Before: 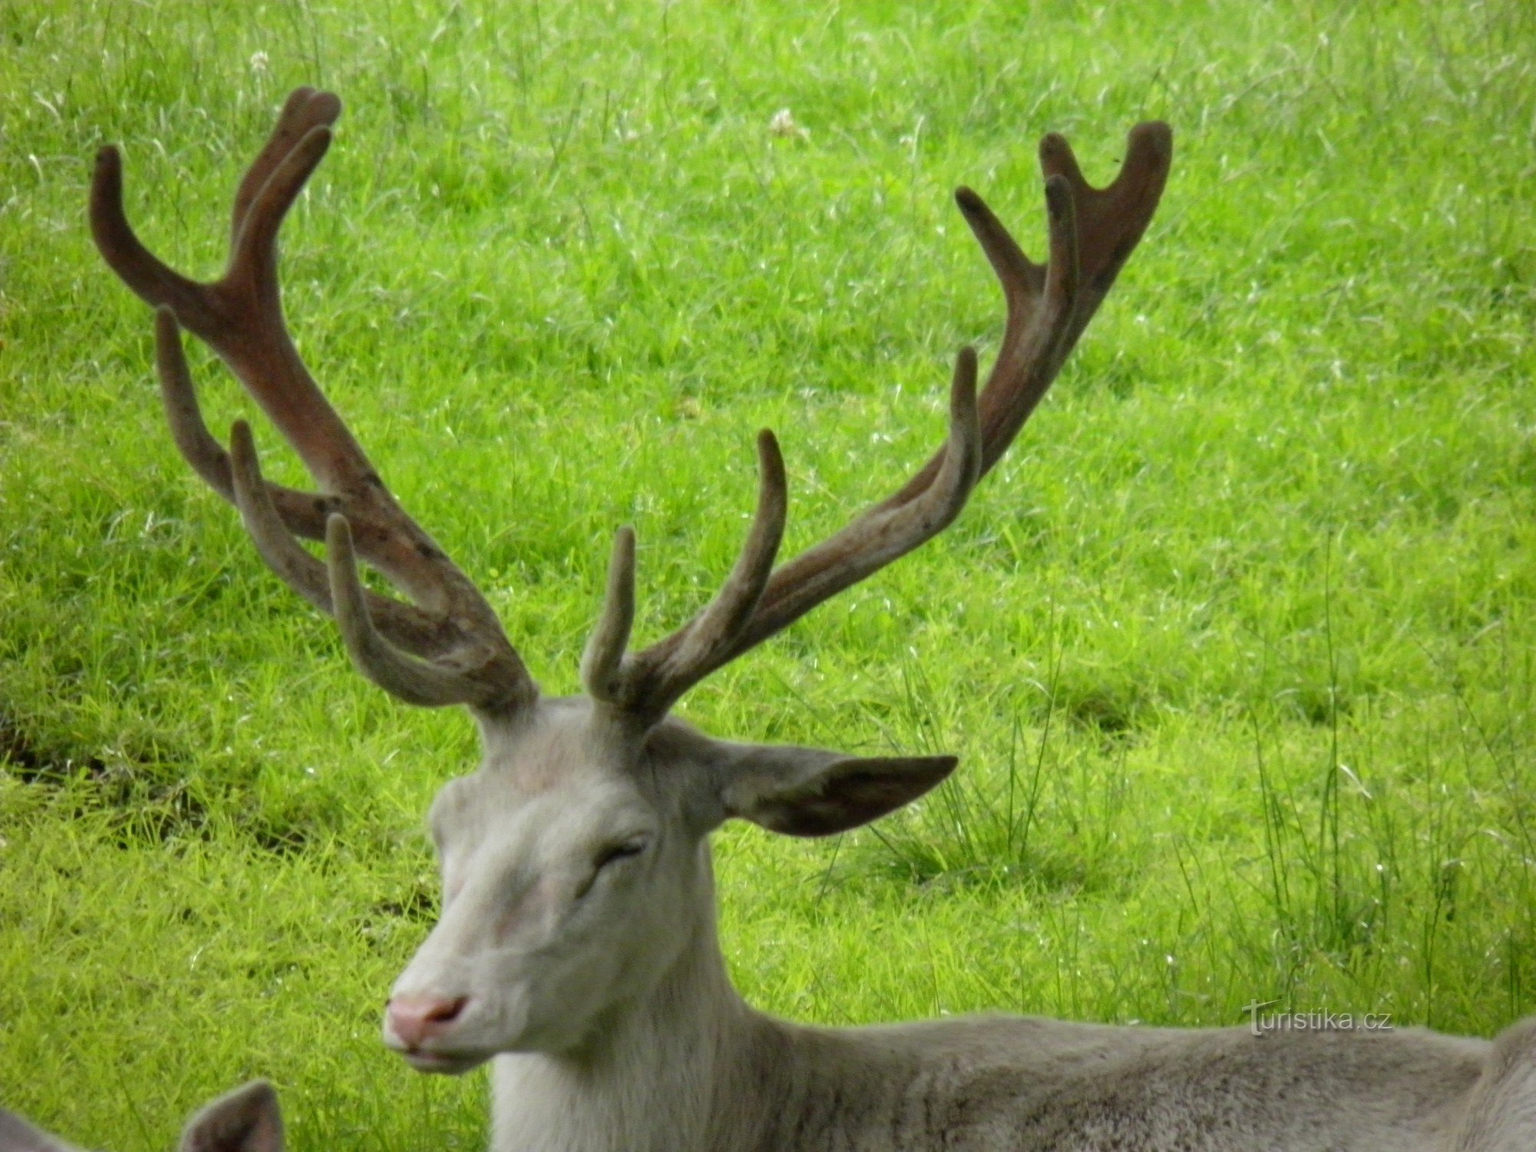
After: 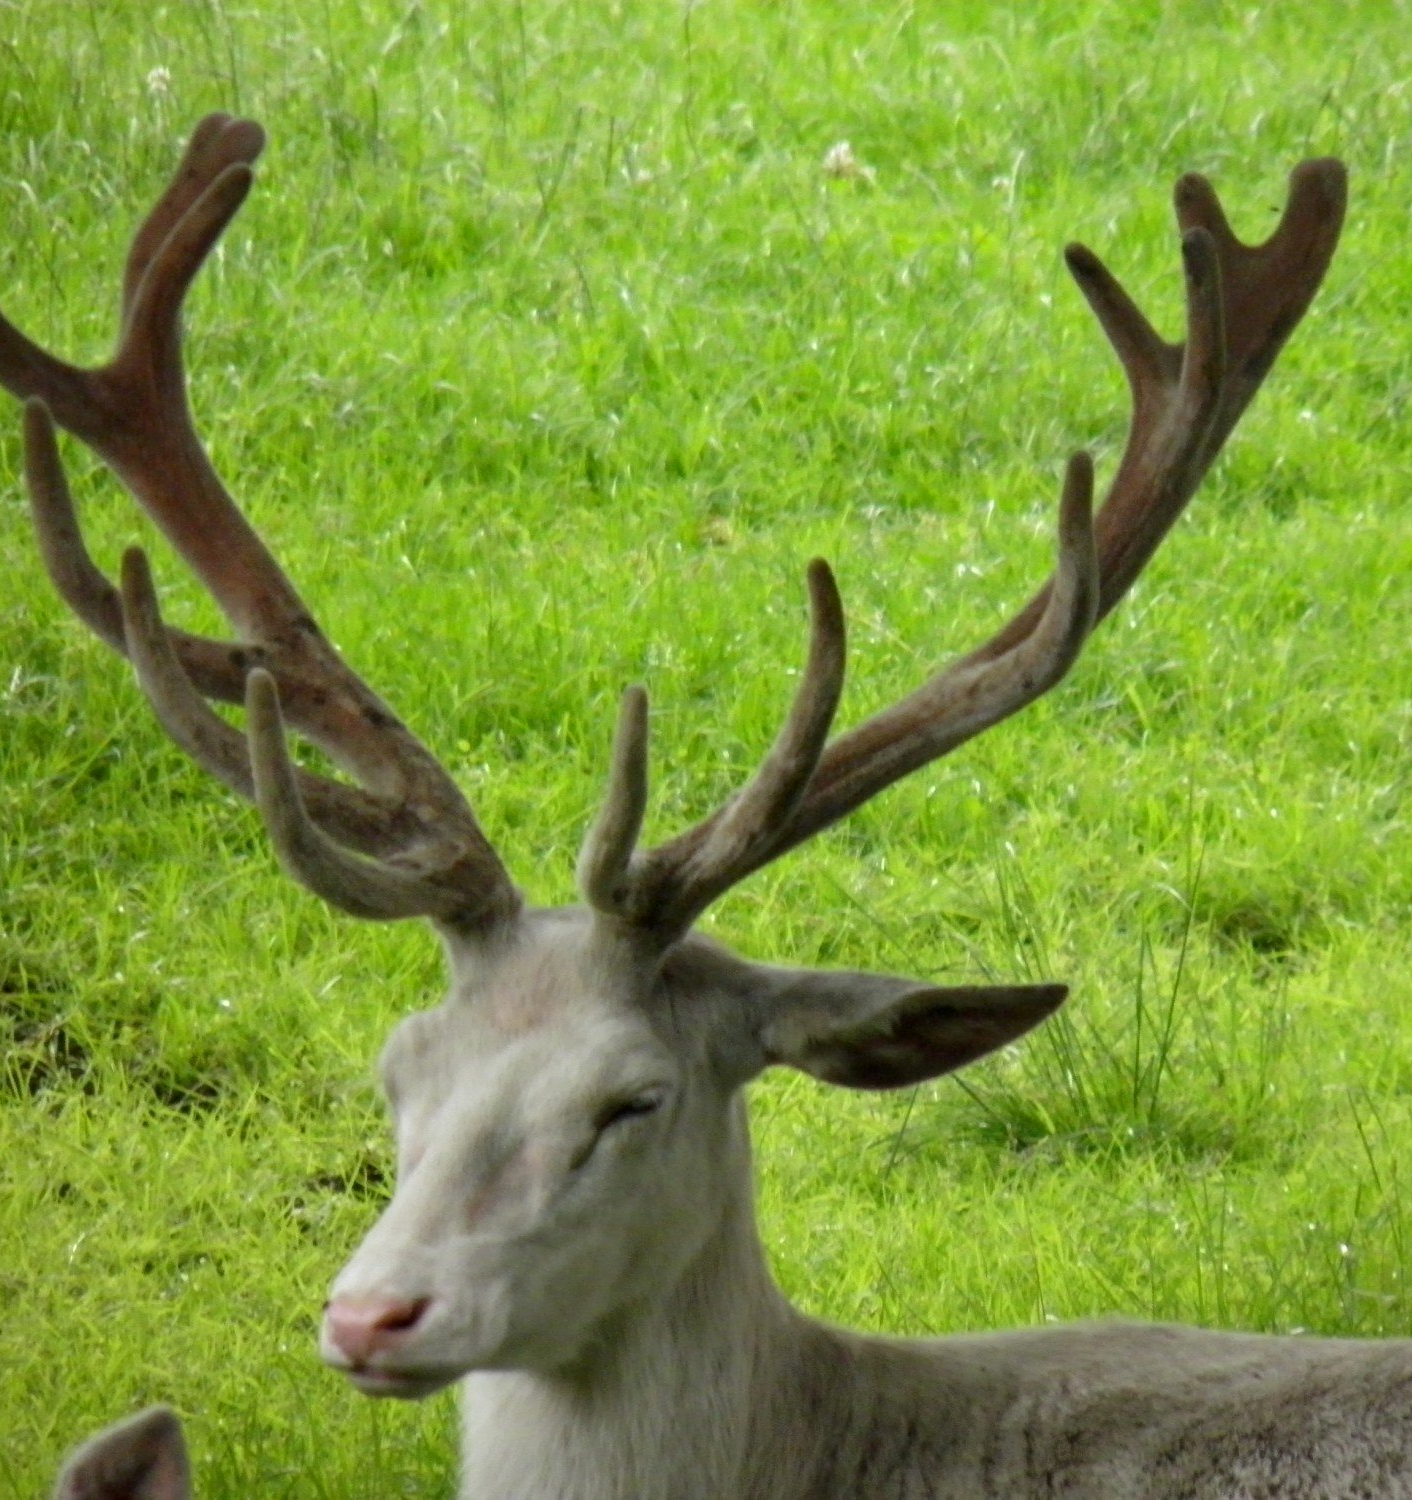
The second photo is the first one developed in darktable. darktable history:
contrast equalizer: octaves 7, y [[0.6 ×6], [0.55 ×6], [0 ×6], [0 ×6], [0 ×6]], mix 0.141
crop and rotate: left 8.992%, right 20.387%
